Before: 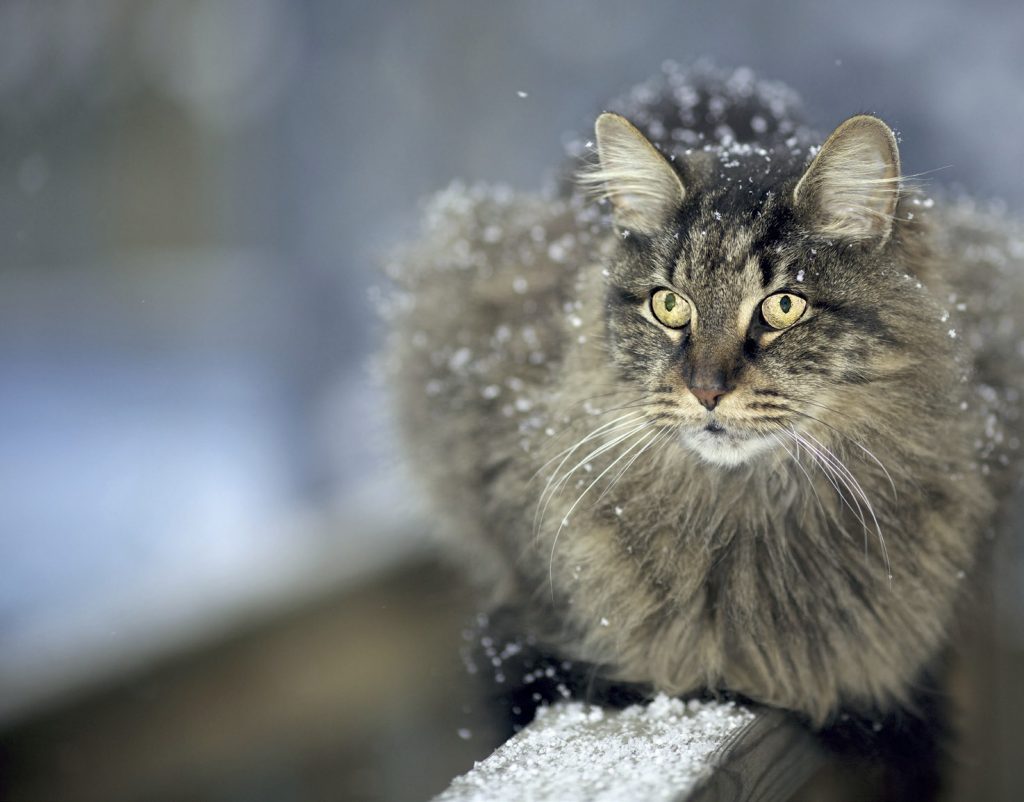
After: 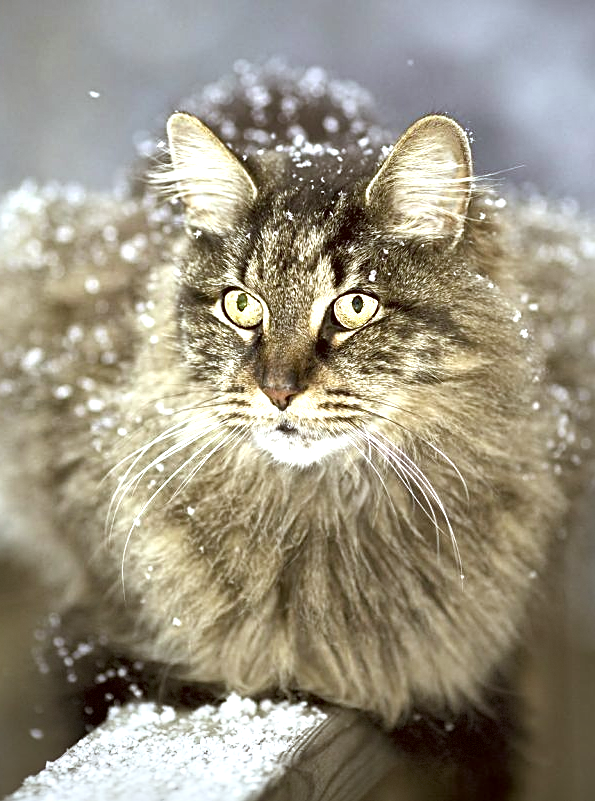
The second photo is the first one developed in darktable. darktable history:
exposure: black level correction 0, exposure 1.105 EV, compensate highlight preservation false
vignetting: fall-off start 87.2%, brightness -0.311, saturation -0.065, center (-0.066, -0.313), automatic ratio true, dithering 8-bit output
crop: left 41.855%
color correction: highlights a* -0.334, highlights b* 0.152, shadows a* 5.11, shadows b* 20.18
sharpen: on, module defaults
shadows and highlights: shadows color adjustment 97.98%, highlights color adjustment 58.23%, soften with gaussian
